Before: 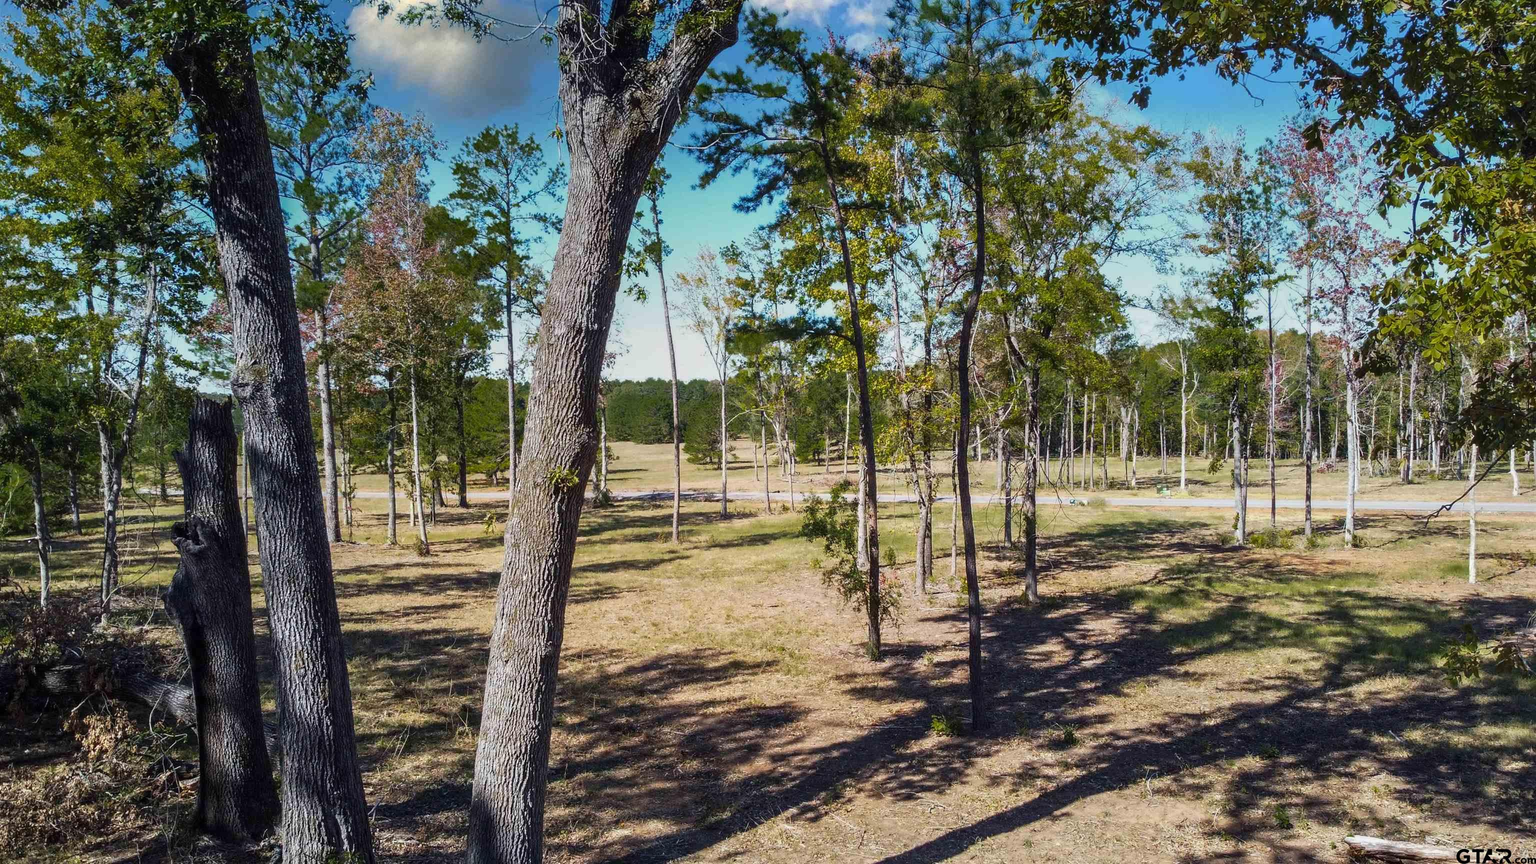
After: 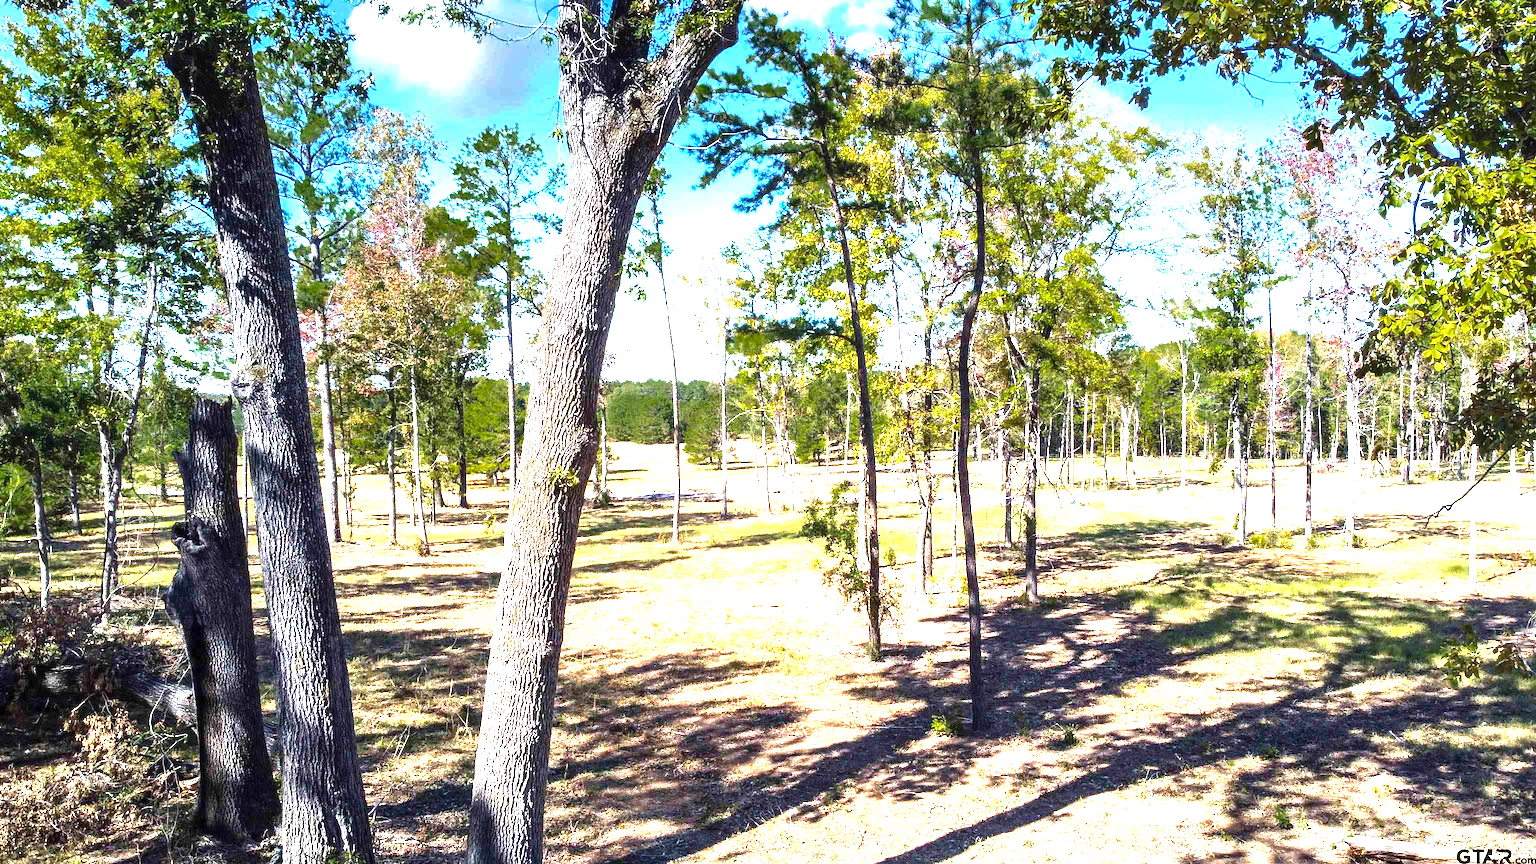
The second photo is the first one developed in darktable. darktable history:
levels: levels [0, 0.281, 0.562]
